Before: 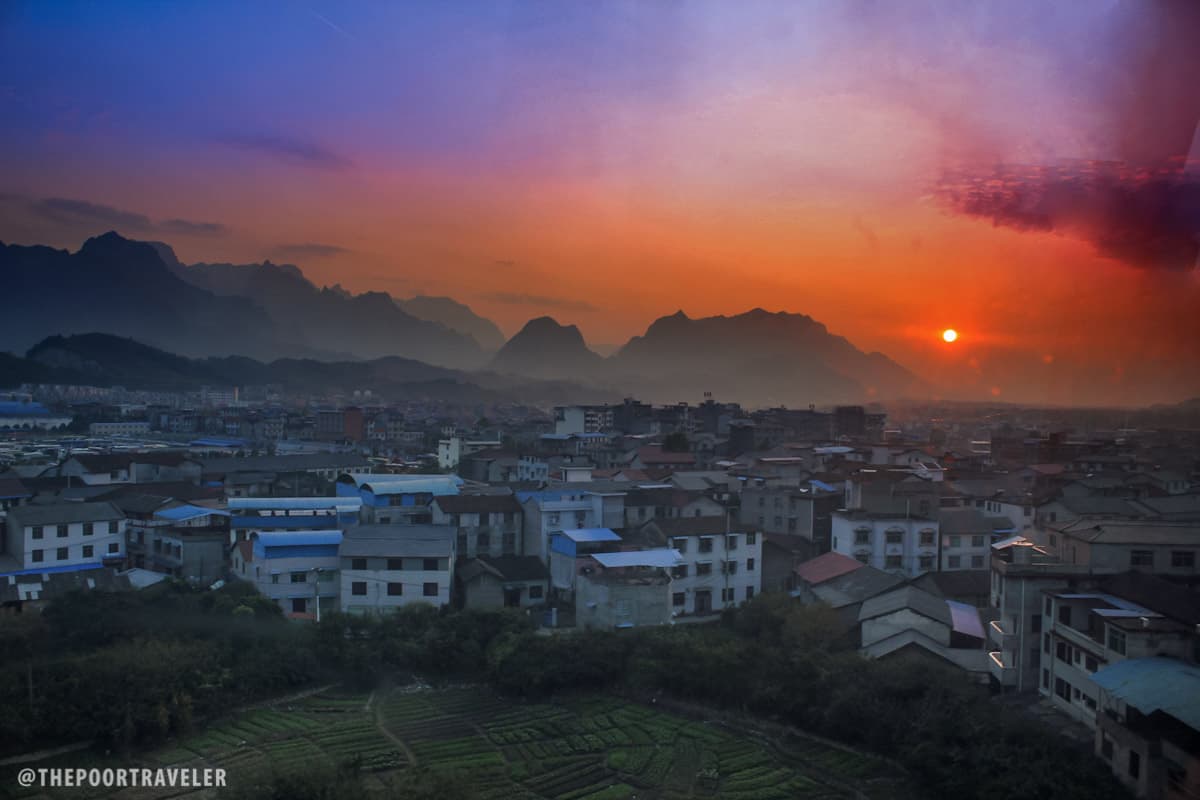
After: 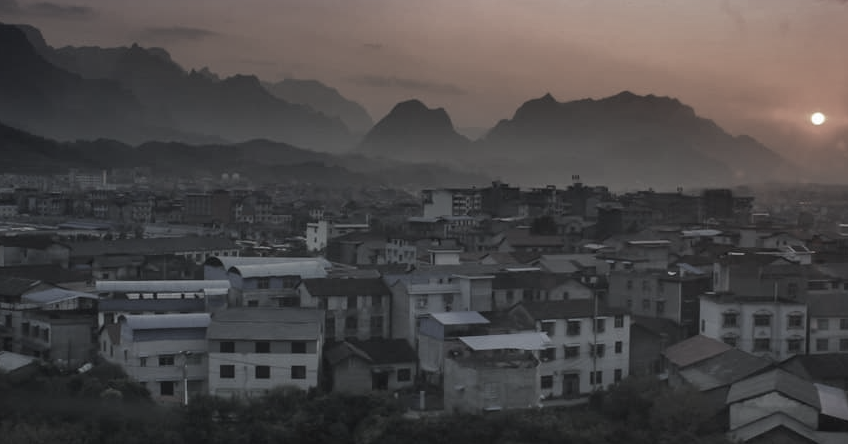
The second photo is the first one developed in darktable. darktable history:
crop: left 11.024%, top 27.2%, right 18.242%, bottom 17.257%
color correction: highlights b* -0.053, saturation 0.206
tone equalizer: on, module defaults
